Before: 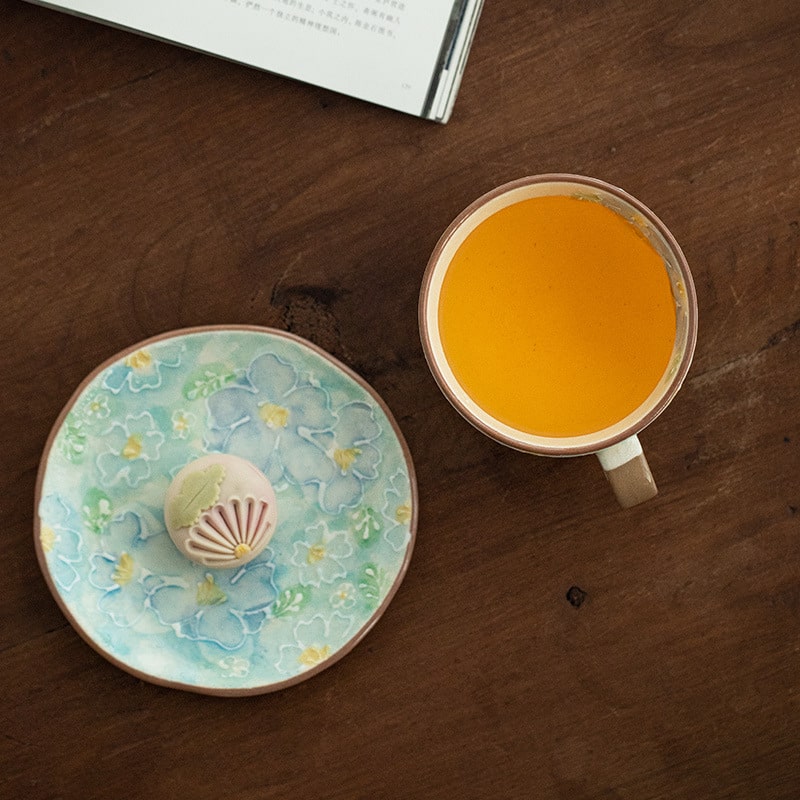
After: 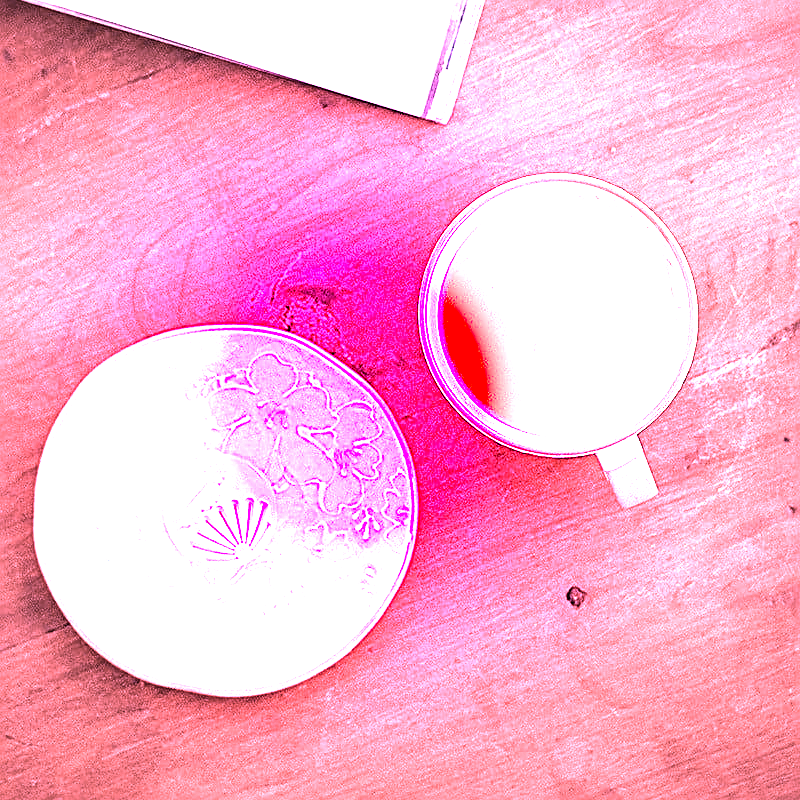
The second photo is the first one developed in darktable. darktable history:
white balance: red 8, blue 8
vignetting: fall-off start 33.76%, fall-off radius 64.94%, brightness -0.575, center (-0.12, -0.002), width/height ratio 0.959
sharpen: amount 0.575
color balance rgb: shadows lift › chroma 1.41%, shadows lift › hue 260°, power › chroma 0.5%, power › hue 260°, highlights gain › chroma 1%, highlights gain › hue 27°, saturation formula JzAzBz (2021)
